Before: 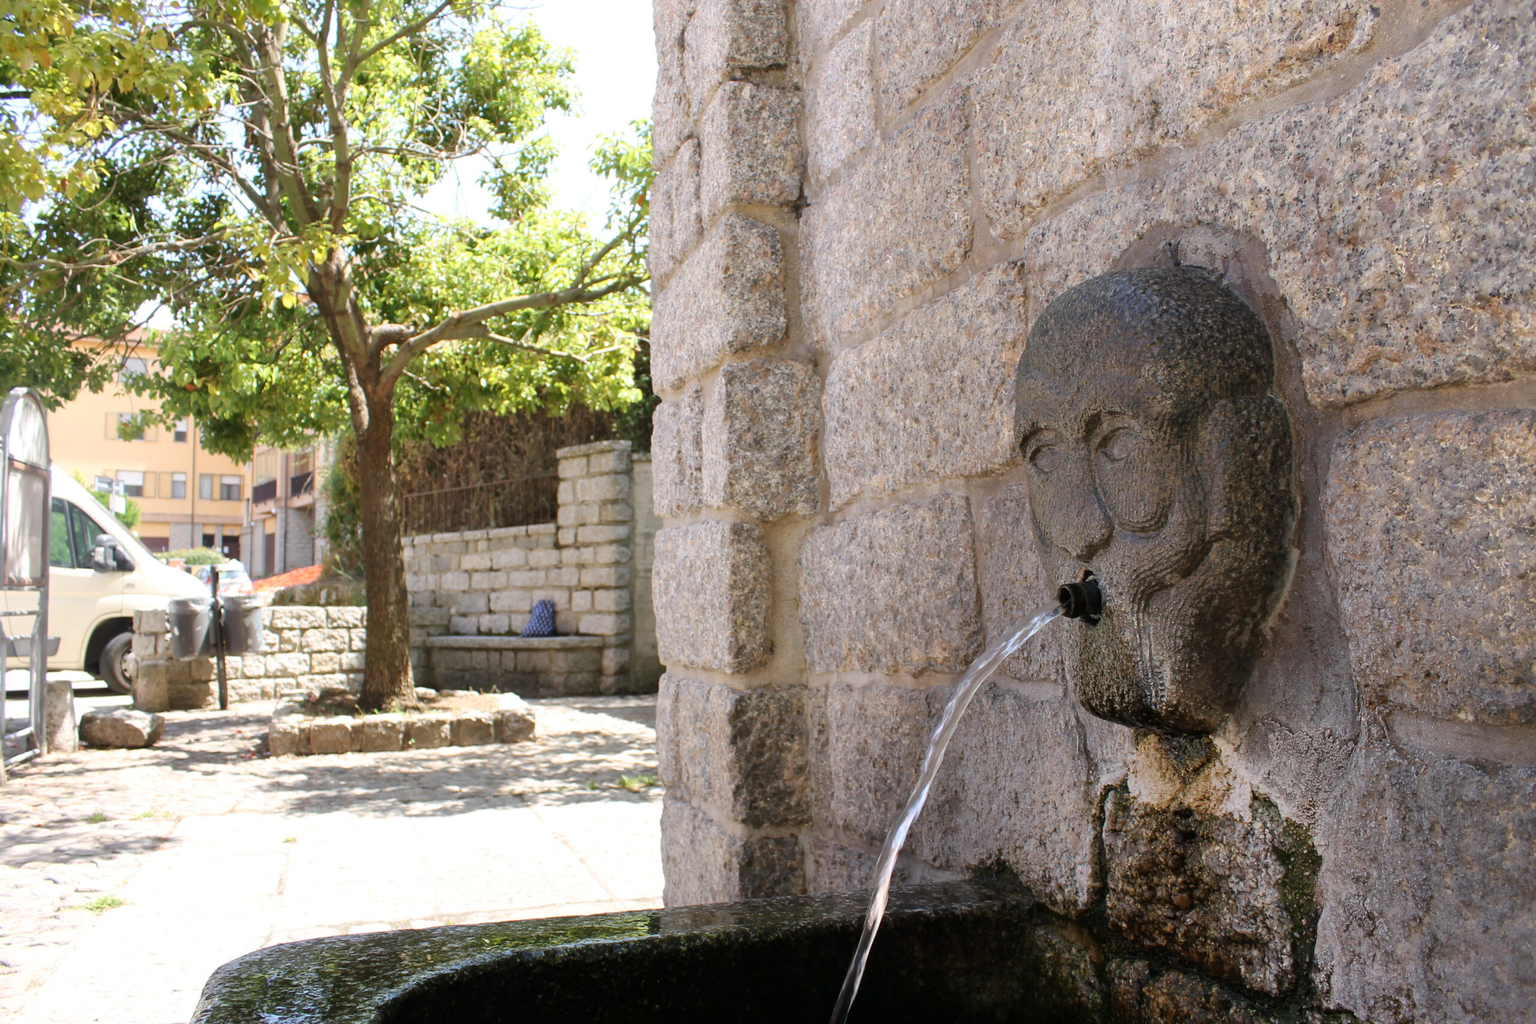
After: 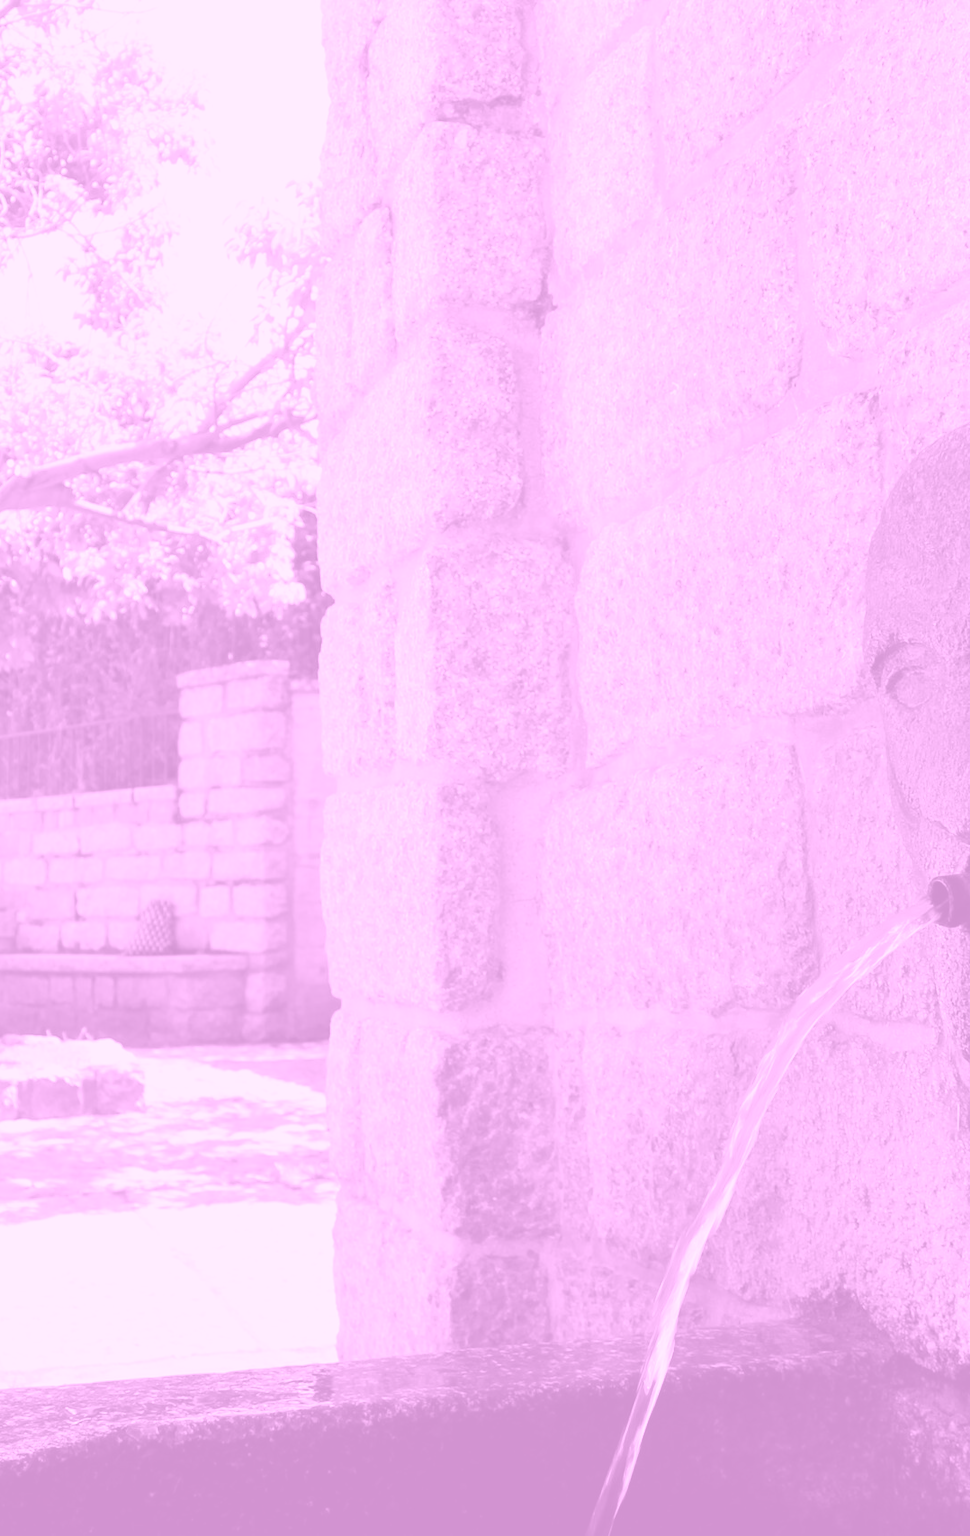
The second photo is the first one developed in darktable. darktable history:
color balance: mode lift, gamma, gain (sRGB), lift [0.997, 0.979, 1.021, 1.011], gamma [1, 1.084, 0.916, 0.998], gain [1, 0.87, 1.13, 1.101], contrast 4.55%, contrast fulcrum 38.24%, output saturation 104.09%
crop: left 28.583%, right 29.231%
colorize: hue 331.2°, saturation 75%, source mix 30.28%, lightness 70.52%, version 1
